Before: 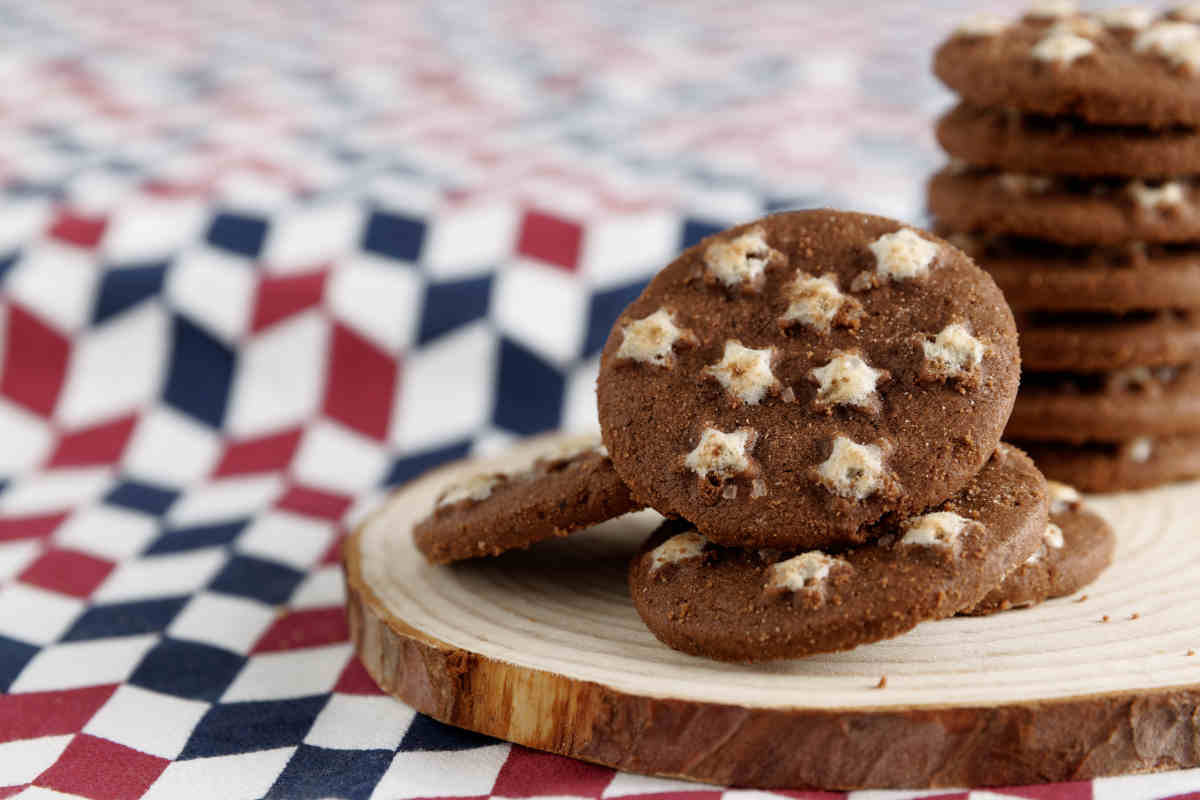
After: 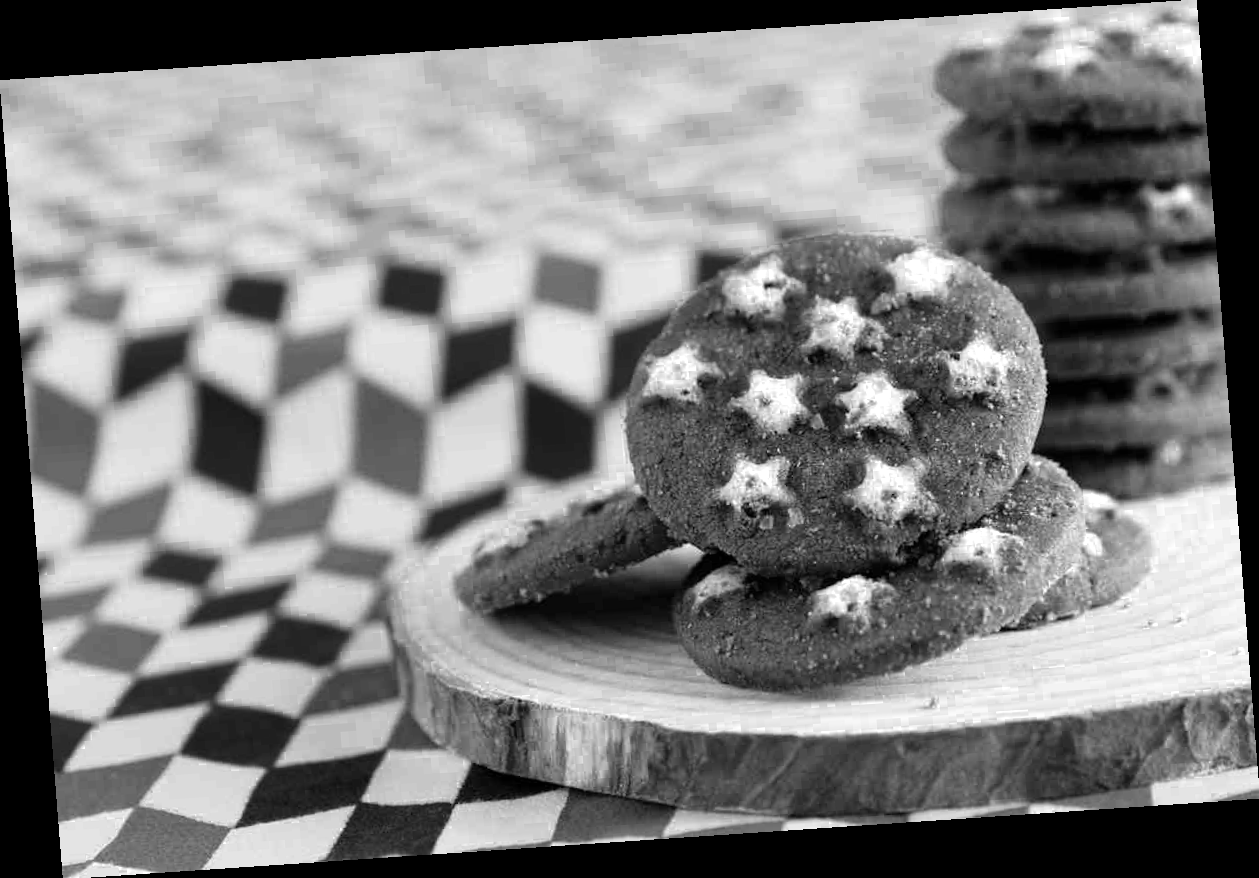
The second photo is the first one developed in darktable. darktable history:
rotate and perspective: rotation -4.2°, shear 0.006, automatic cropping off
white balance: red 1.004, blue 1.024
color zones: curves: ch0 [(0, 0.554) (0.146, 0.662) (0.293, 0.86) (0.503, 0.774) (0.637, 0.106) (0.74, 0.072) (0.866, 0.488) (0.998, 0.569)]; ch1 [(0, 0) (0.143, 0) (0.286, 0) (0.429, 0) (0.571, 0) (0.714, 0) (0.857, 0)]
